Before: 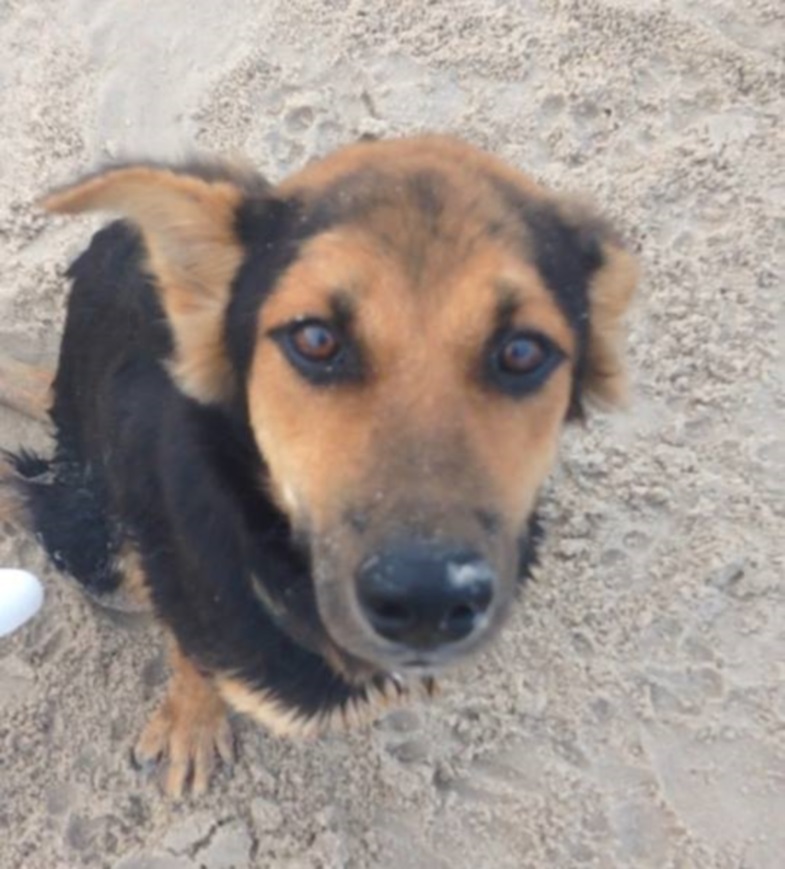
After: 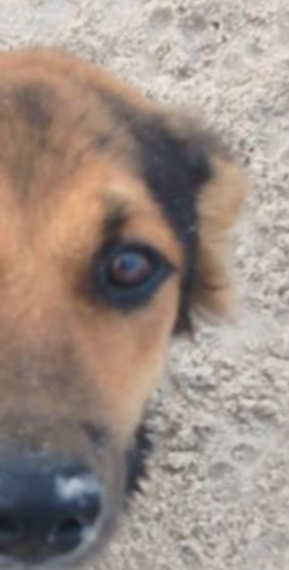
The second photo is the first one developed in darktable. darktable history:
crop and rotate: left 49.936%, top 10.094%, right 13.136%, bottom 24.256%
sharpen: radius 2.883, amount 0.868, threshold 47.523
local contrast: mode bilateral grid, contrast 20, coarseness 50, detail 120%, midtone range 0.2
